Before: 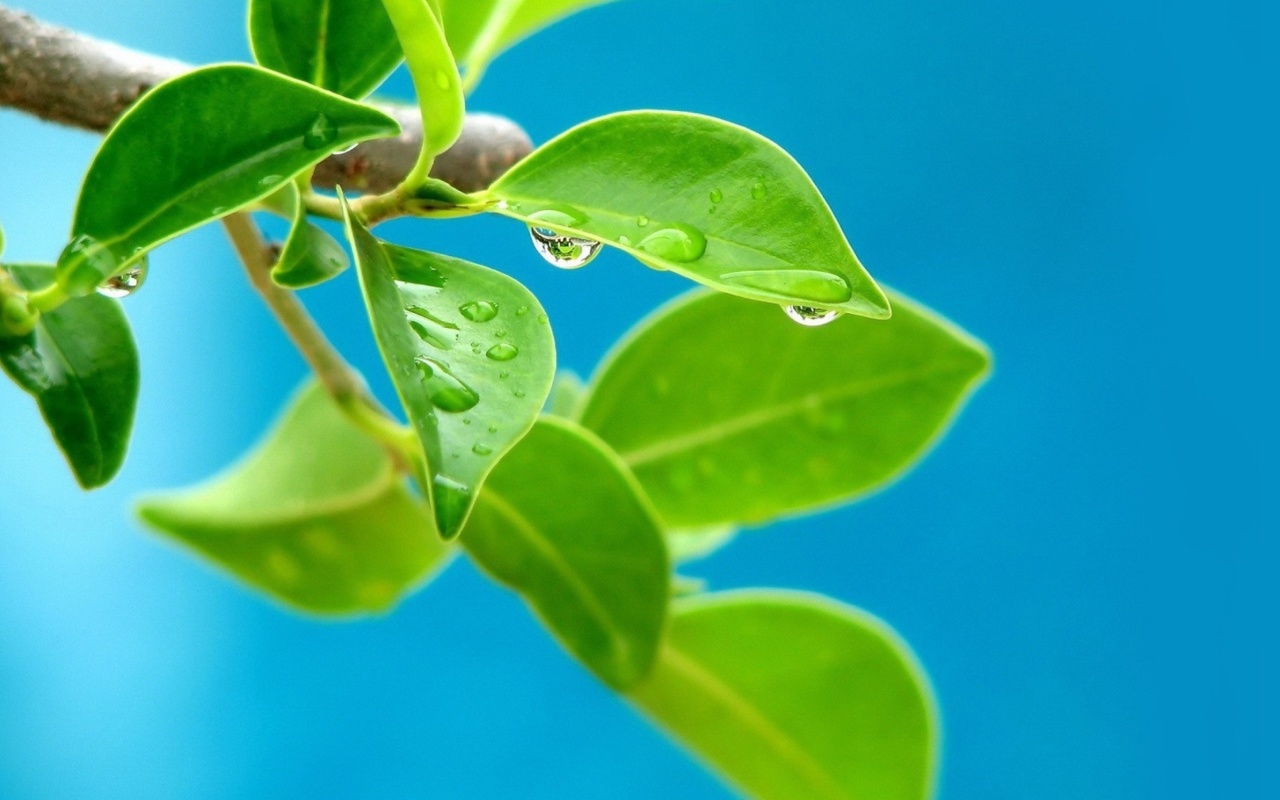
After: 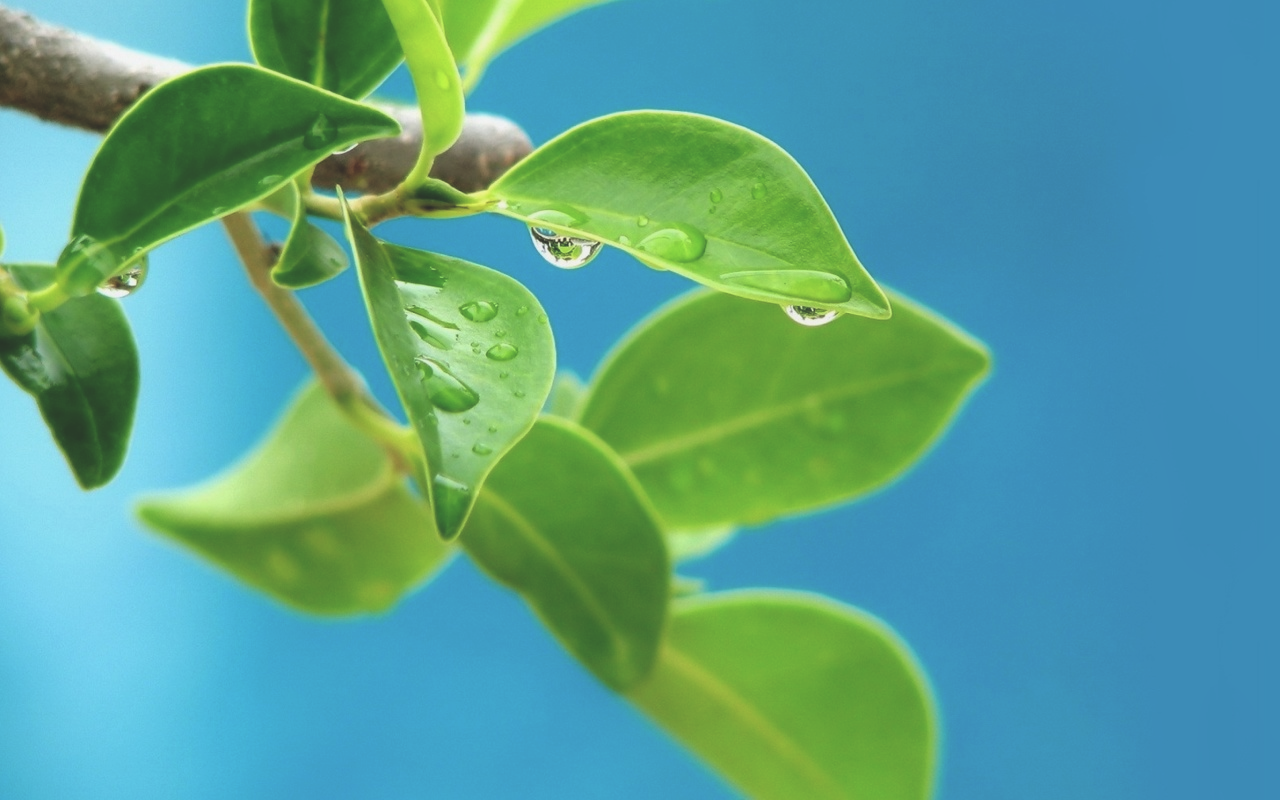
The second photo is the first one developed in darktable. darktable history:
contrast brightness saturation: contrast 0.013, saturation -0.065
exposure: black level correction -0.036, exposure -0.497 EV, compensate highlight preservation false
tone equalizer: -8 EV -0.406 EV, -7 EV -0.389 EV, -6 EV -0.365 EV, -5 EV -0.187 EV, -3 EV 0.252 EV, -2 EV 0.34 EV, -1 EV 0.385 EV, +0 EV 0.443 EV, smoothing diameter 2.07%, edges refinement/feathering 17.97, mask exposure compensation -1.57 EV, filter diffusion 5
